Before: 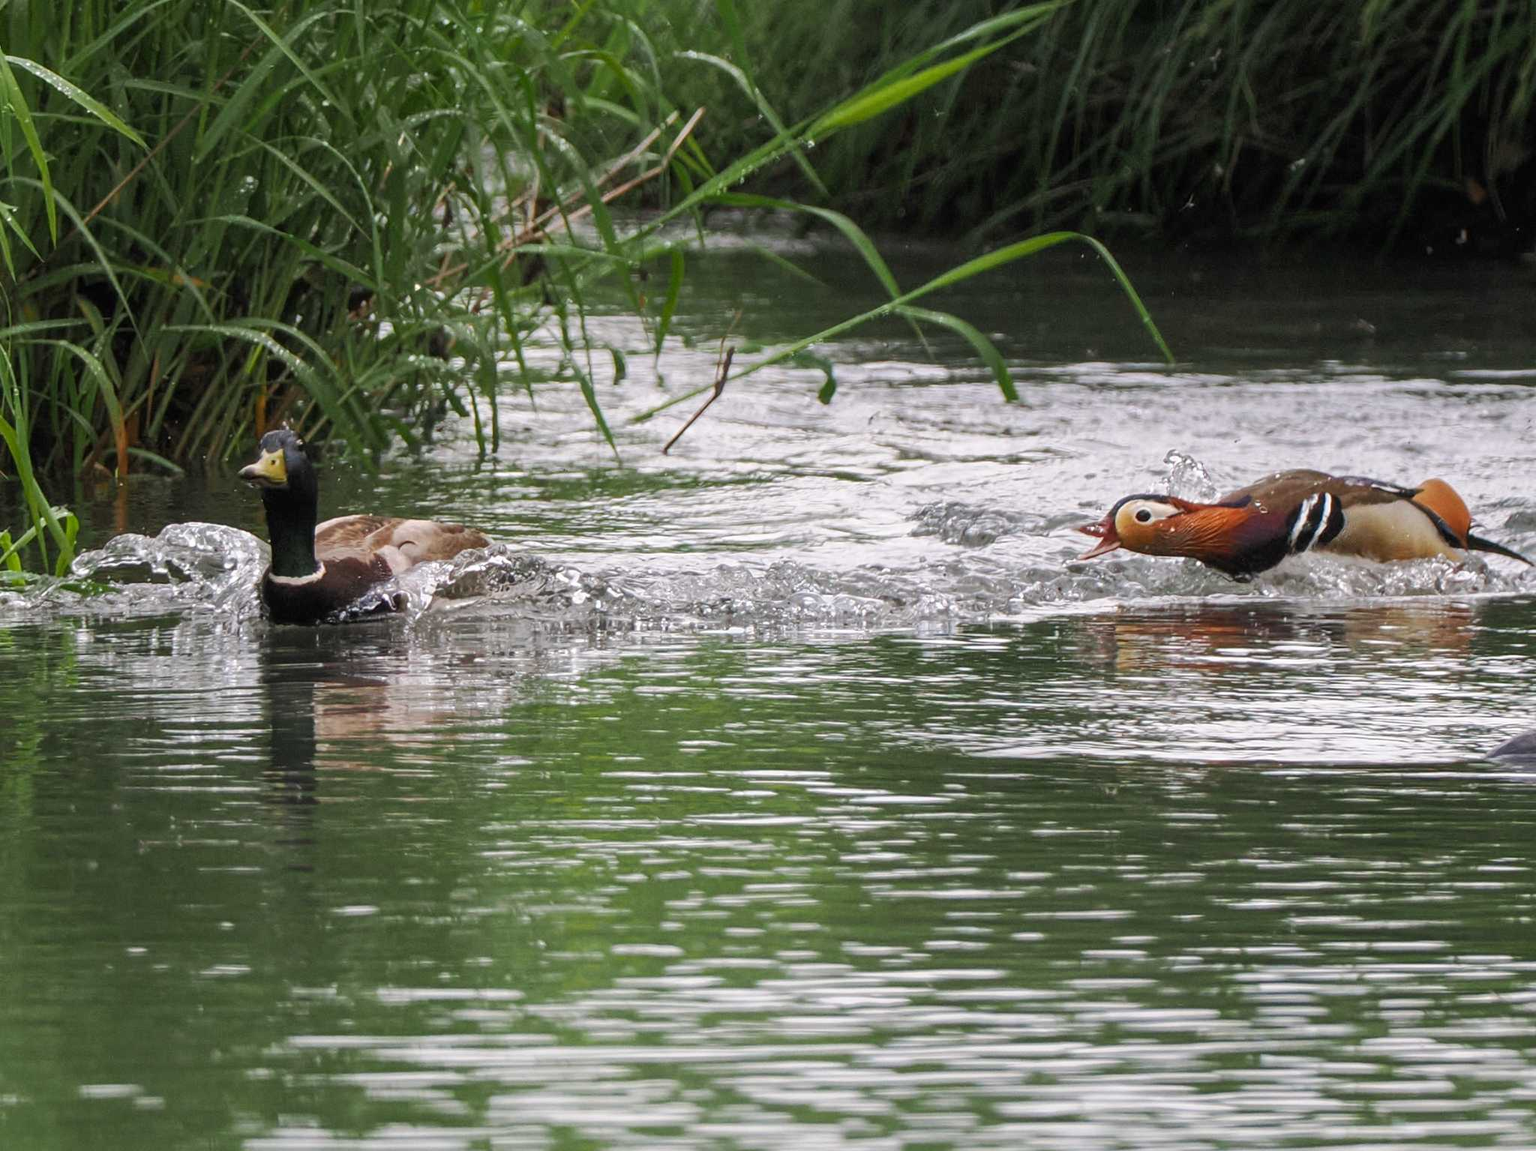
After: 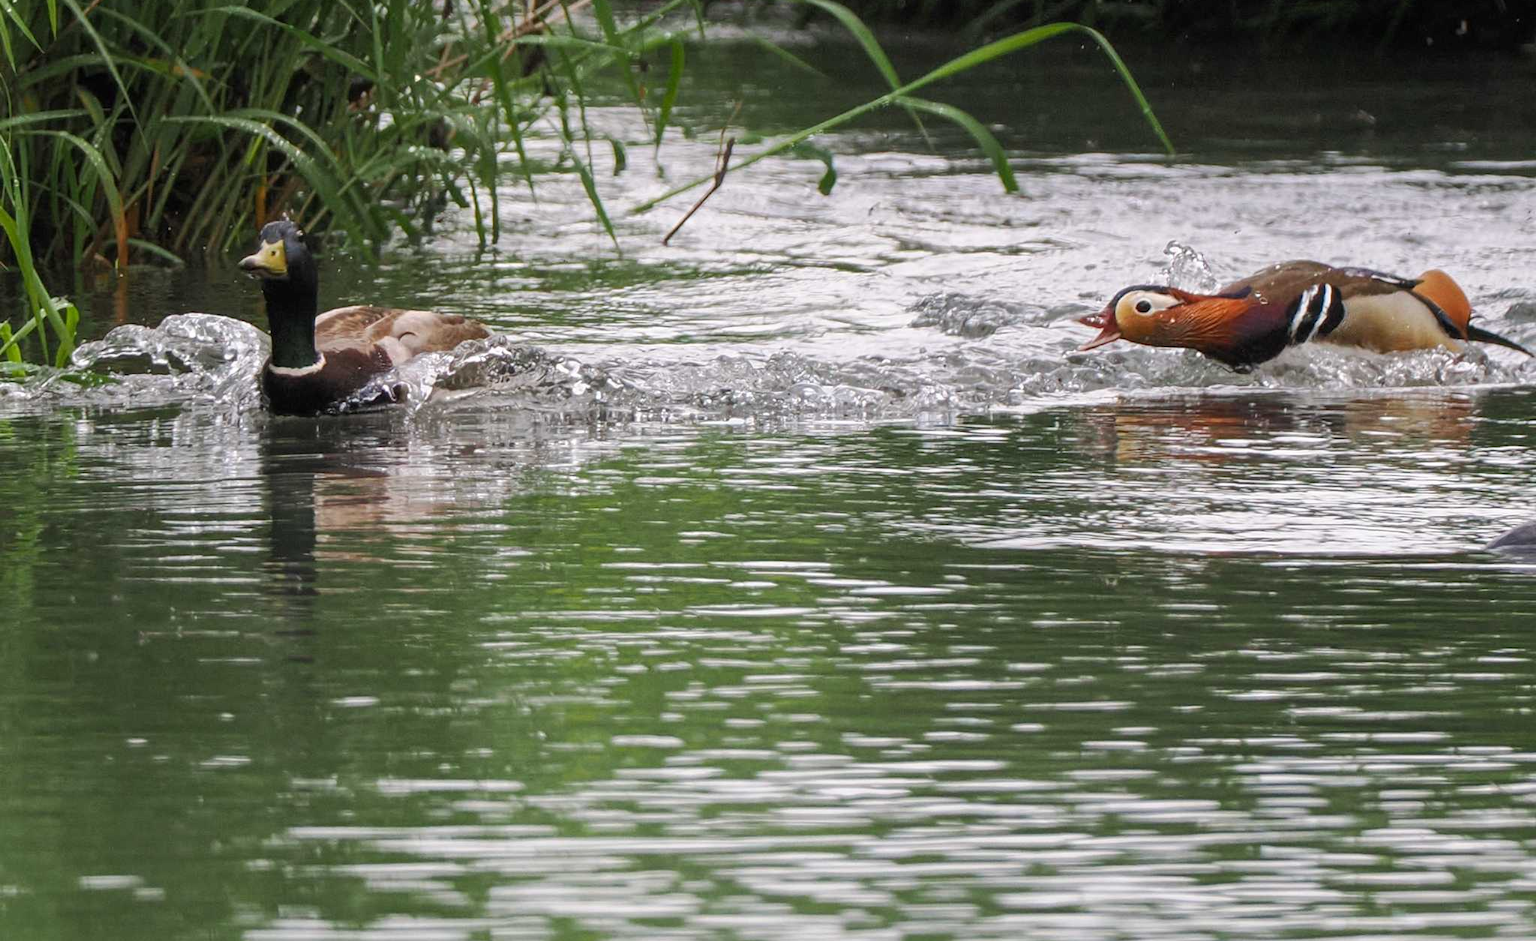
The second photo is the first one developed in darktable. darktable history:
crop and rotate: top 18.21%
